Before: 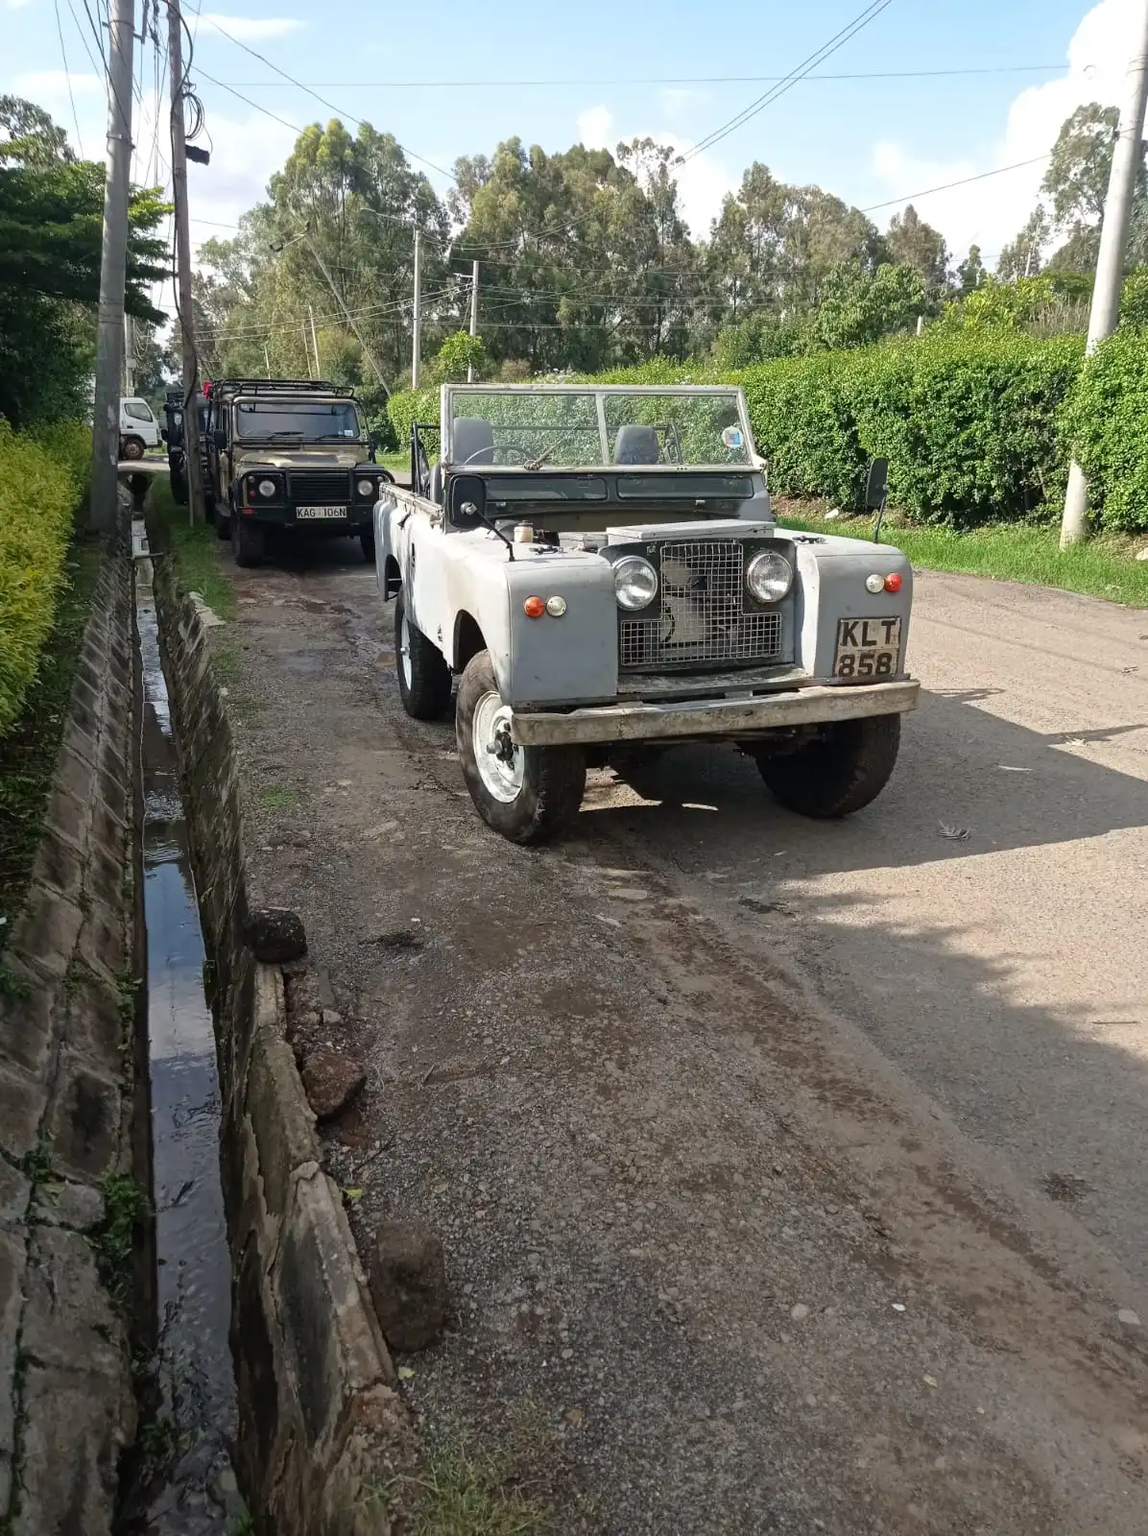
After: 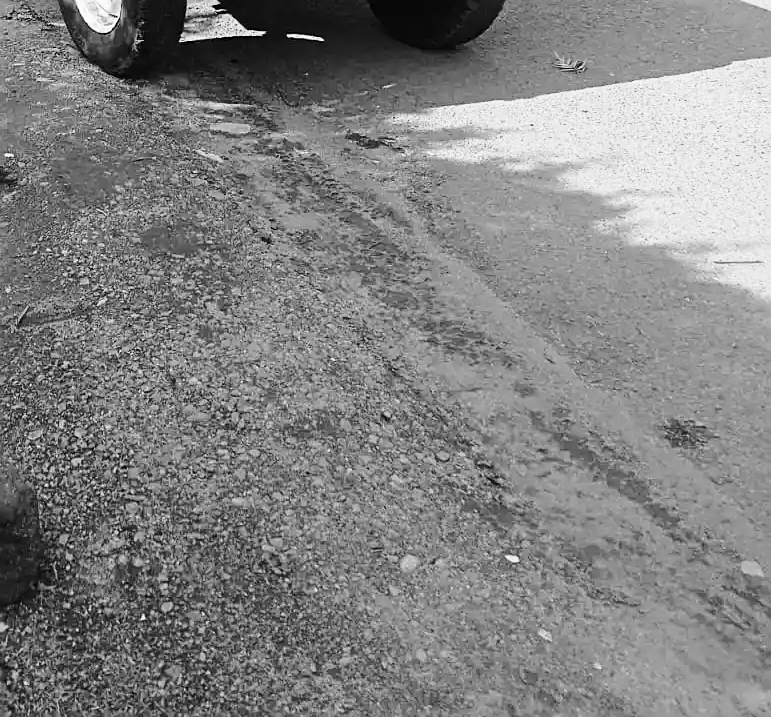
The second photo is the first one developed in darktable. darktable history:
color correction: highlights a* 4.02, highlights b* 4.98, shadows a* -7.55, shadows b* 4.98
sharpen: on, module defaults
monochrome: a 32, b 64, size 2.3
crop and rotate: left 35.509%, top 50.238%, bottom 4.934%
base curve: curves: ch0 [(0, 0) (0.028, 0.03) (0.121, 0.232) (0.46, 0.748) (0.859, 0.968) (1, 1)], preserve colors none
